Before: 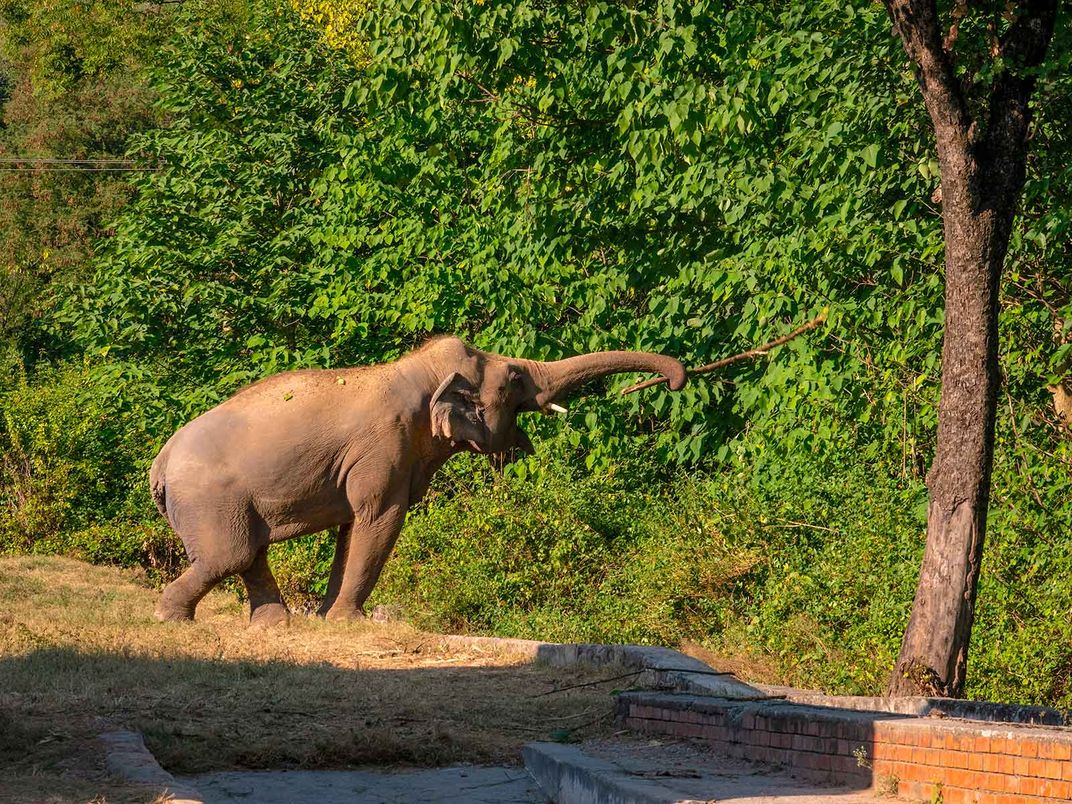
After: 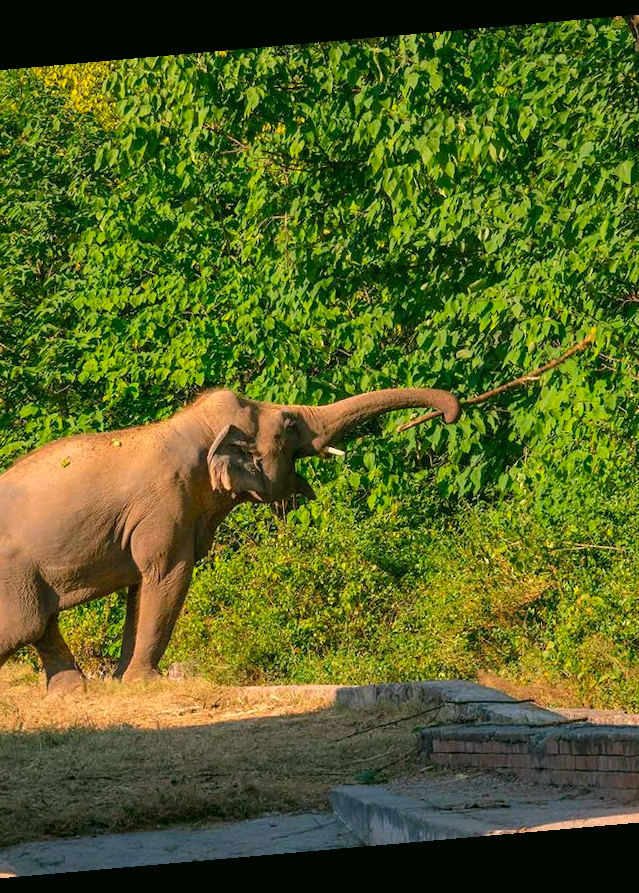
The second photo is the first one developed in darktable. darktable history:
contrast brightness saturation: contrast 0.03, brightness 0.06, saturation 0.13
shadows and highlights: shadows 25, highlights -25
color correction: highlights a* 4.02, highlights b* 4.98, shadows a* -7.55, shadows b* 4.98
crop and rotate: left 22.516%, right 21.234%
rotate and perspective: rotation -4.98°, automatic cropping off
